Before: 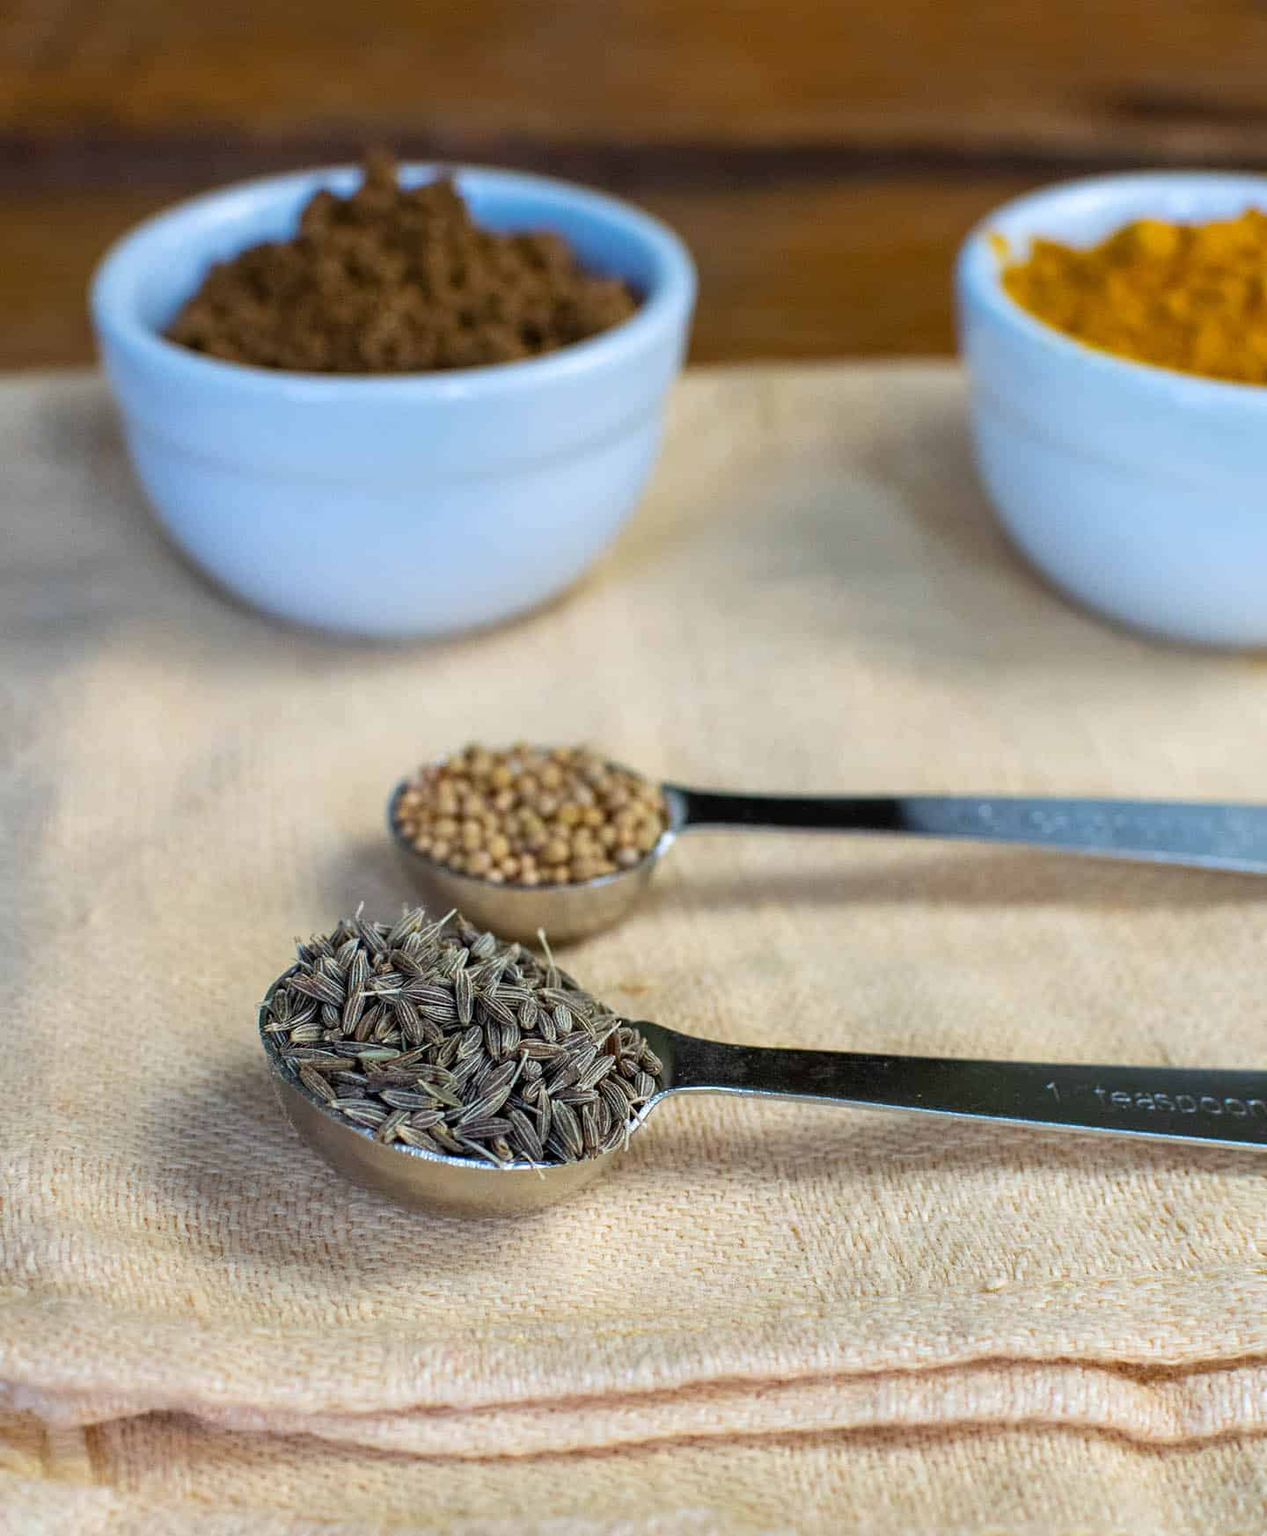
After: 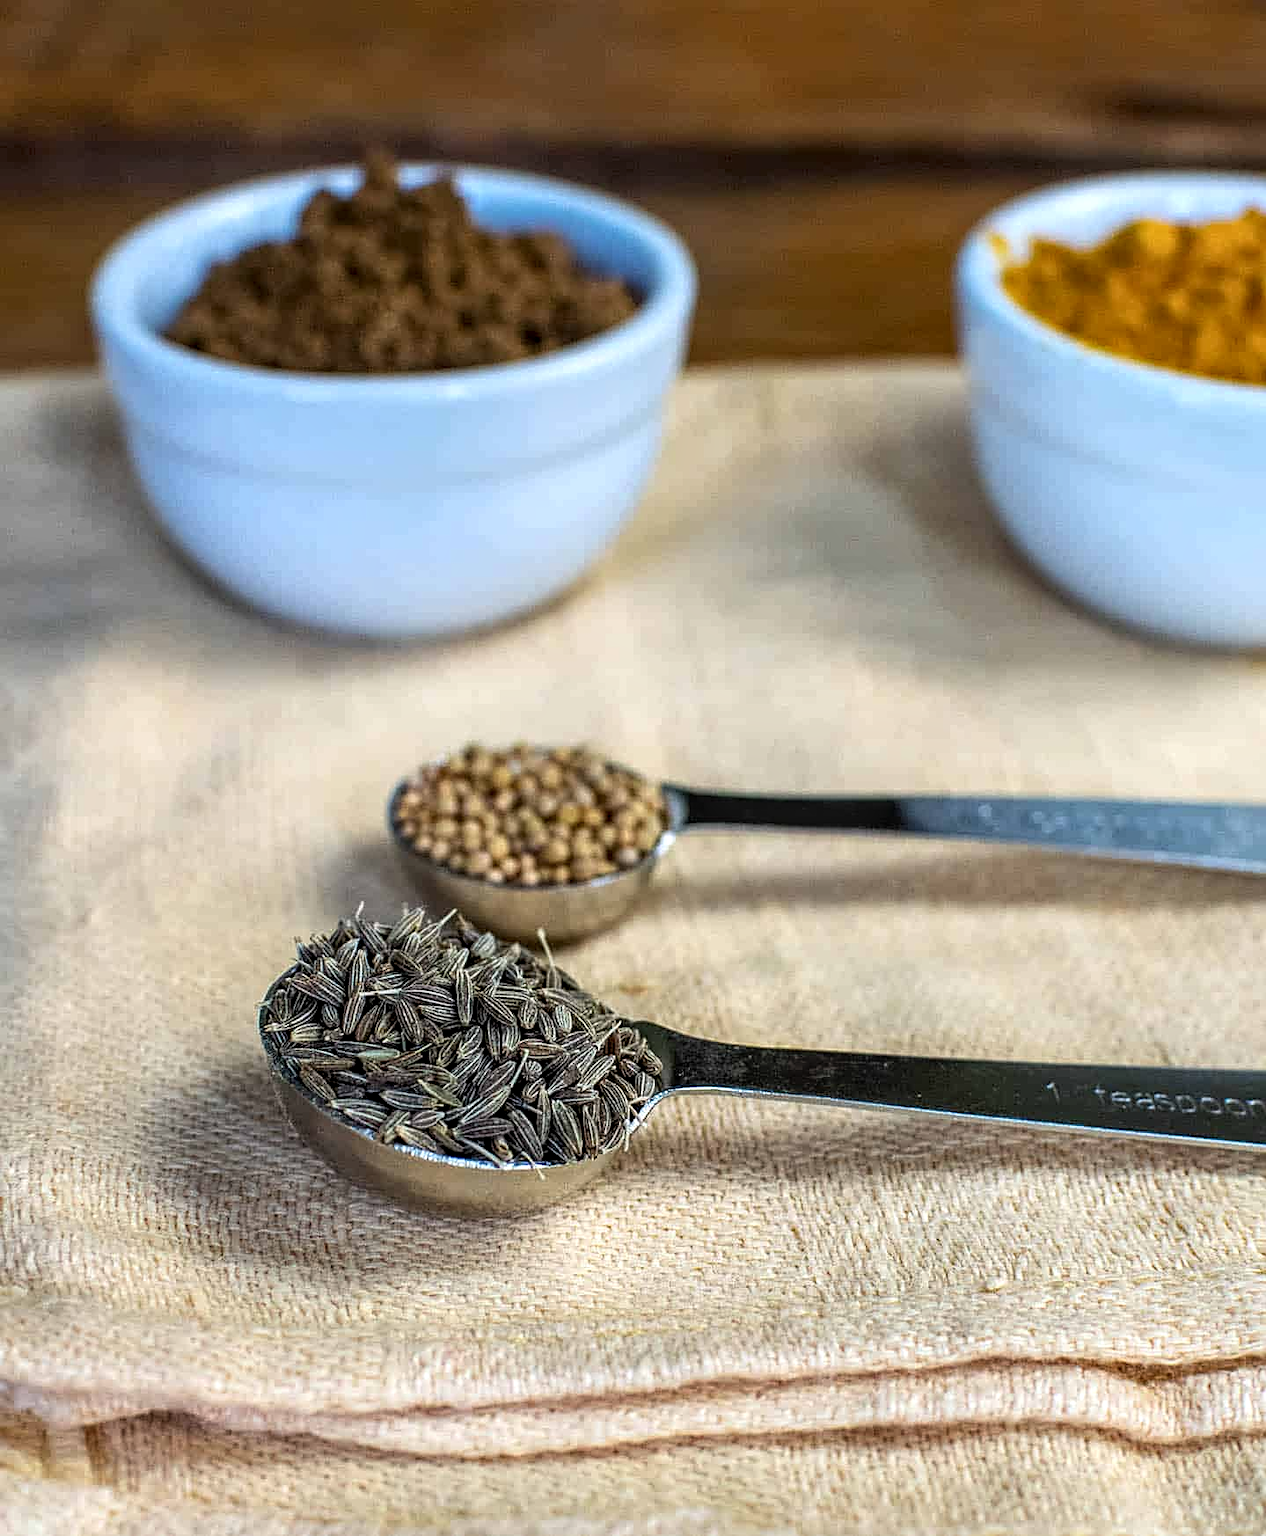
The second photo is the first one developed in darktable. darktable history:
rgb curve: curves: ch0 [(0, 0) (0.078, 0.051) (0.929, 0.956) (1, 1)], compensate middle gray true
local contrast: highlights 61%, detail 143%, midtone range 0.428
sharpen: on, module defaults
white balance: emerald 1
